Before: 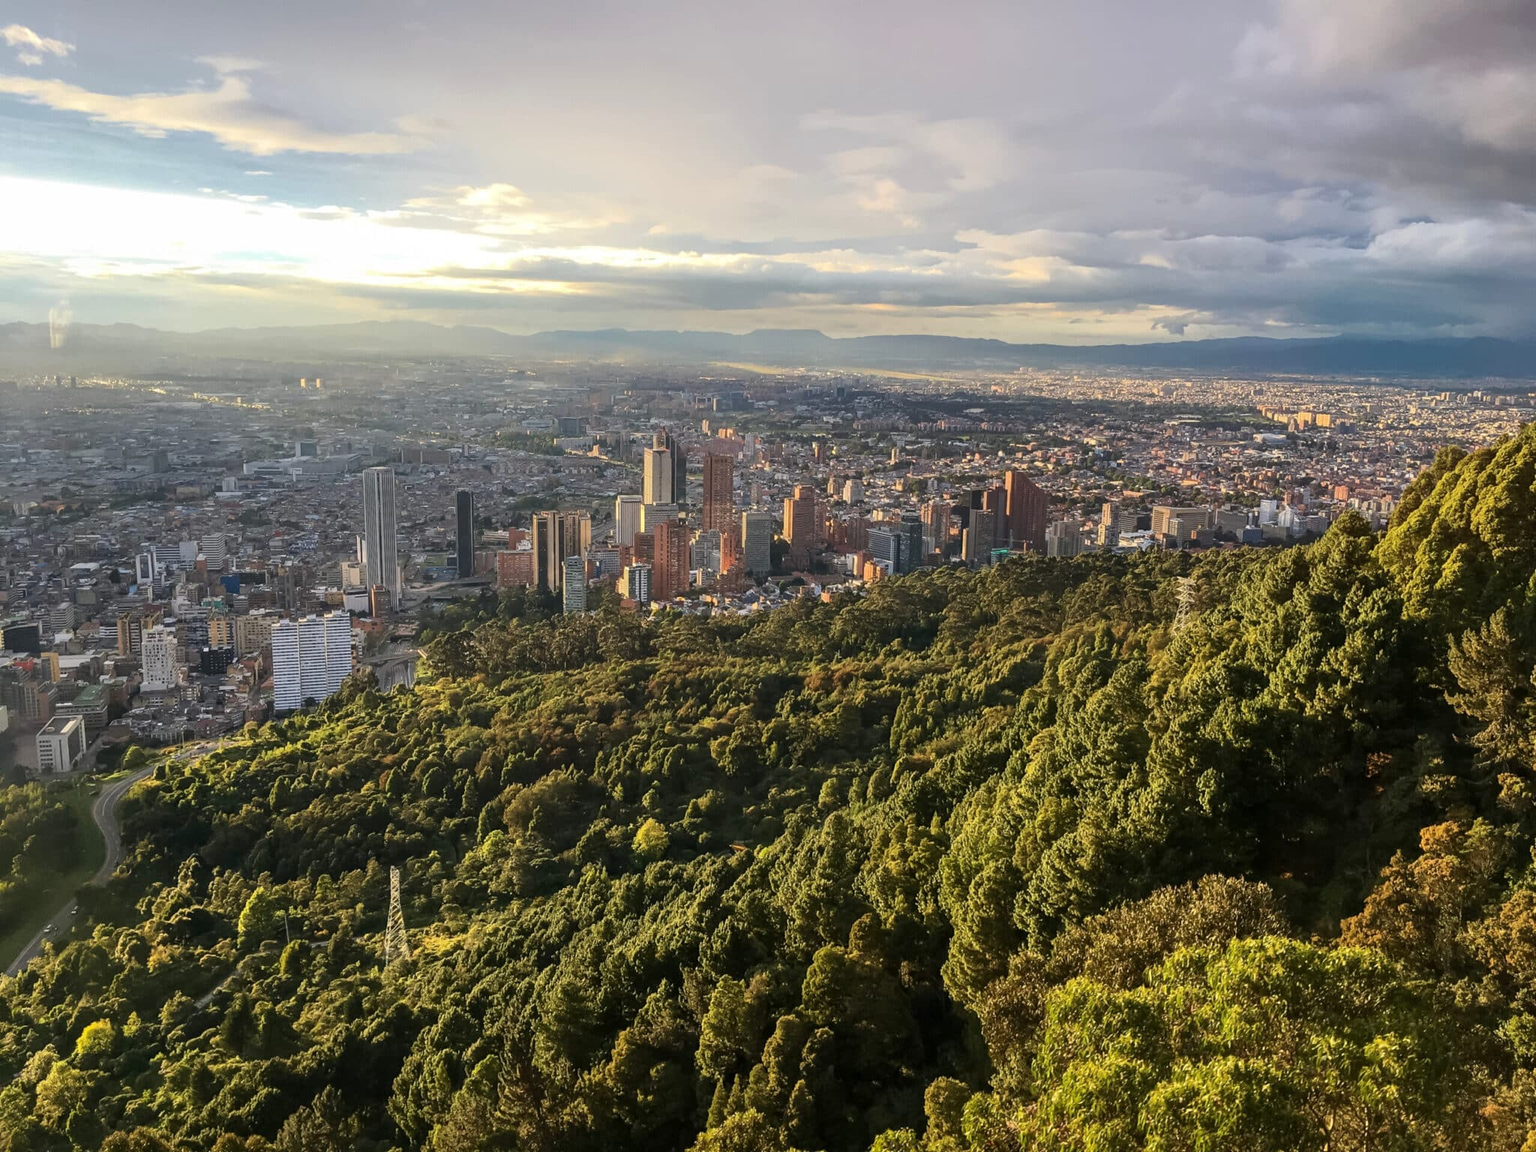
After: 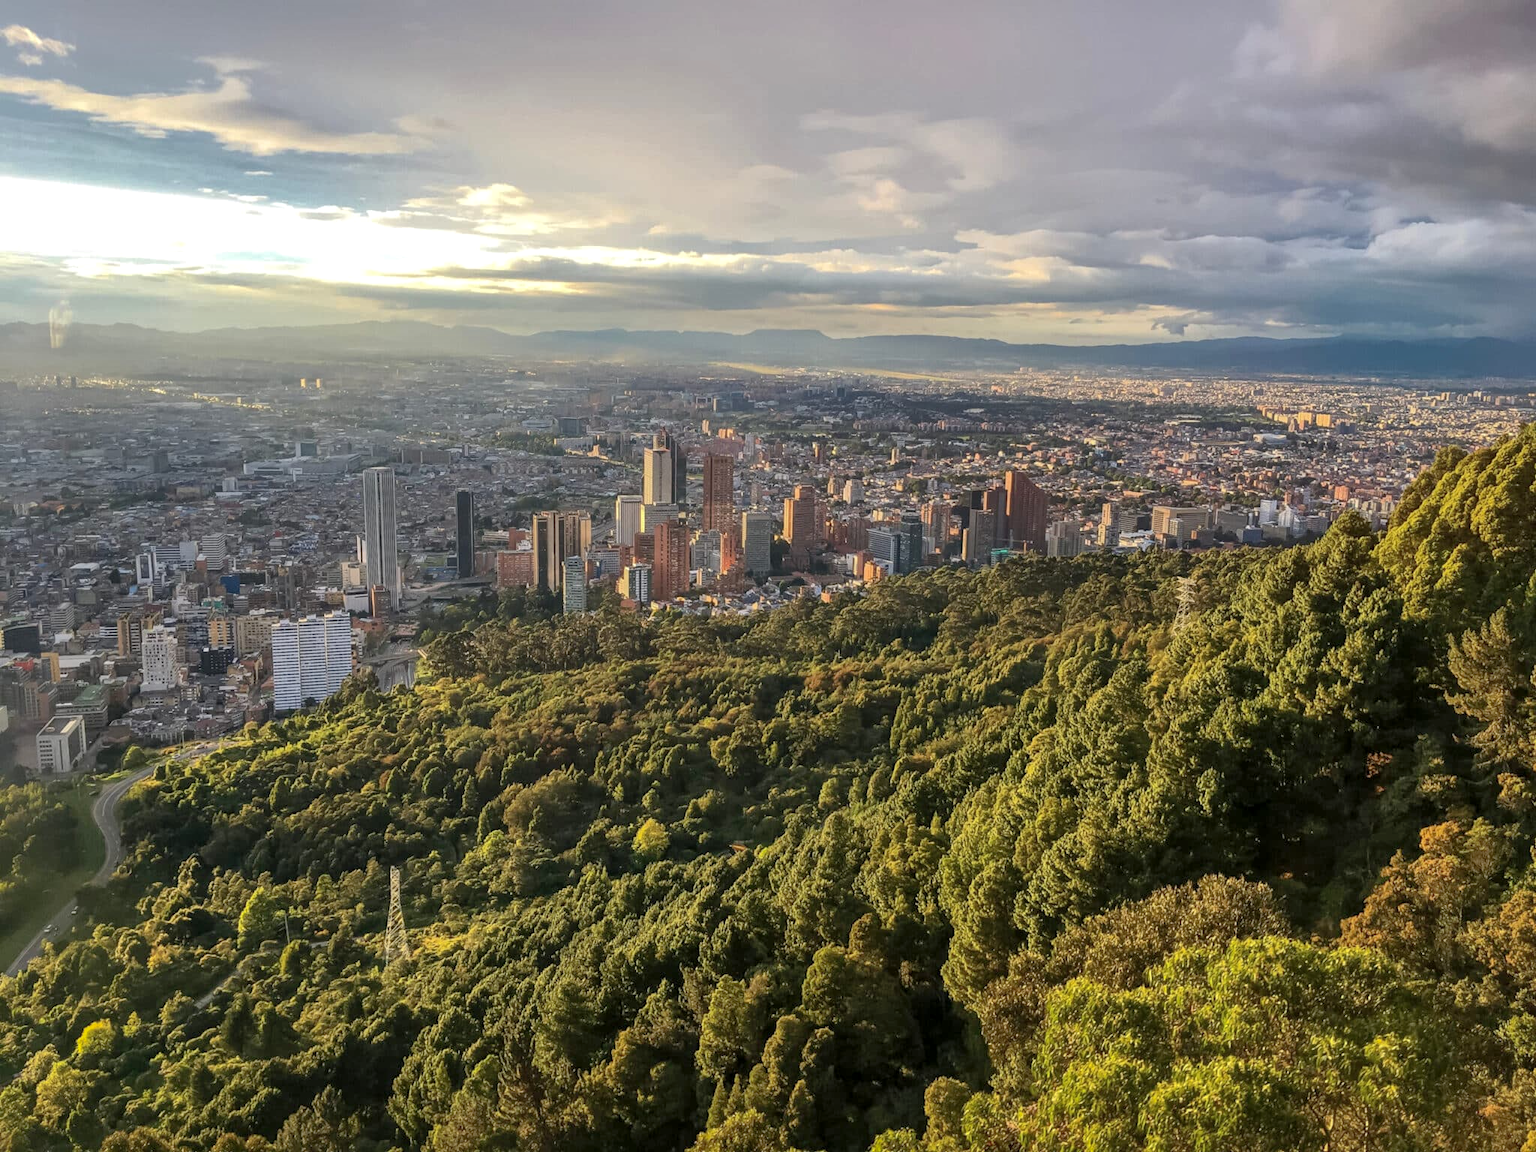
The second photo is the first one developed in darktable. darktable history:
shadows and highlights: on, module defaults
local contrast: highlights 104%, shadows 98%, detail 119%, midtone range 0.2
